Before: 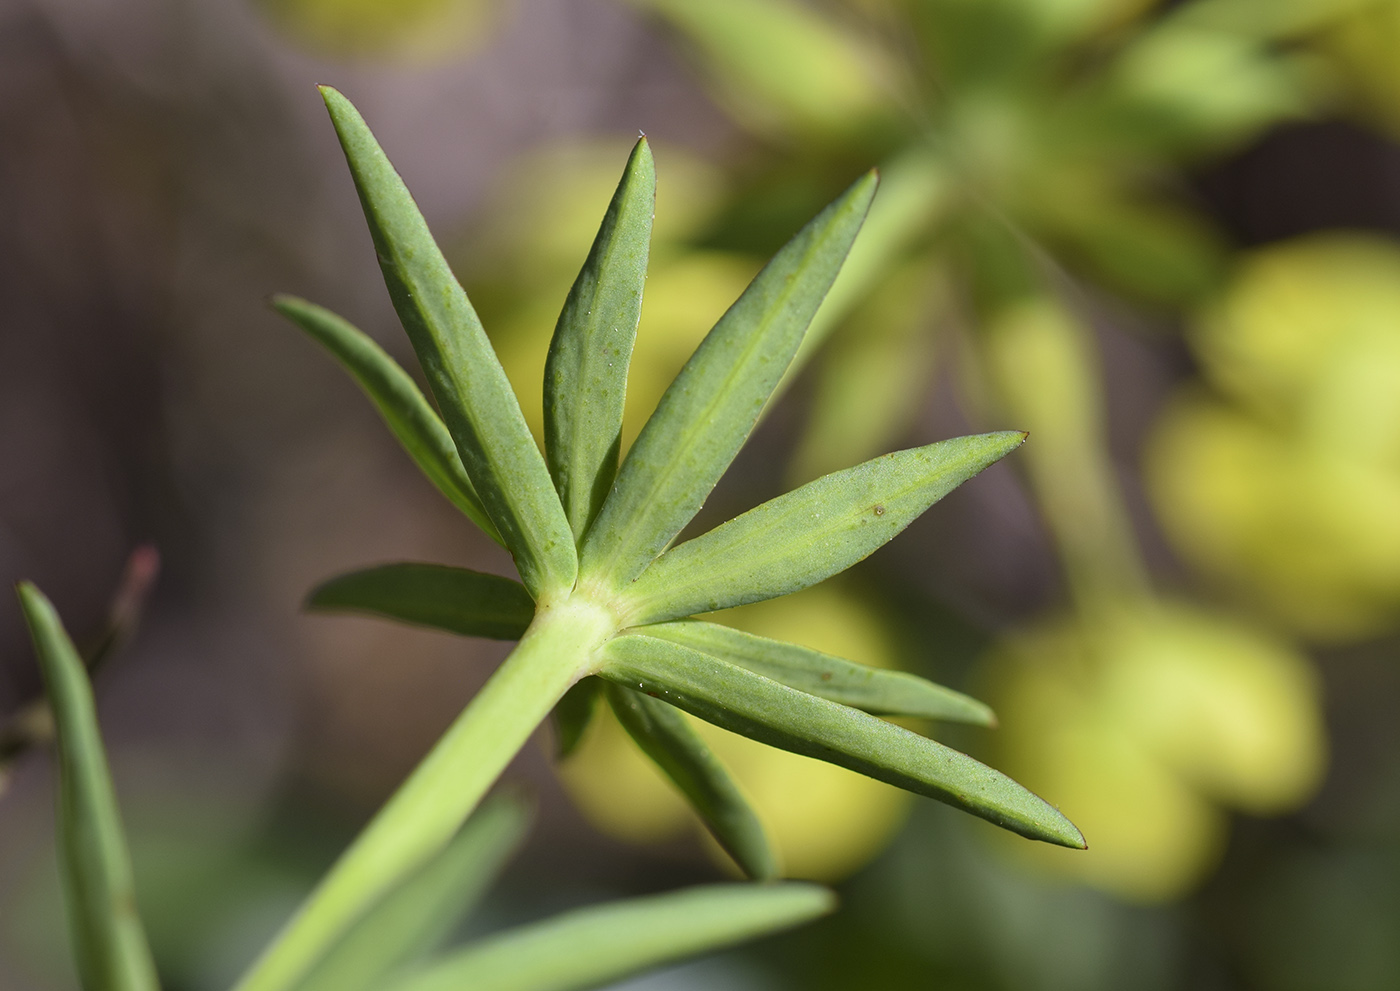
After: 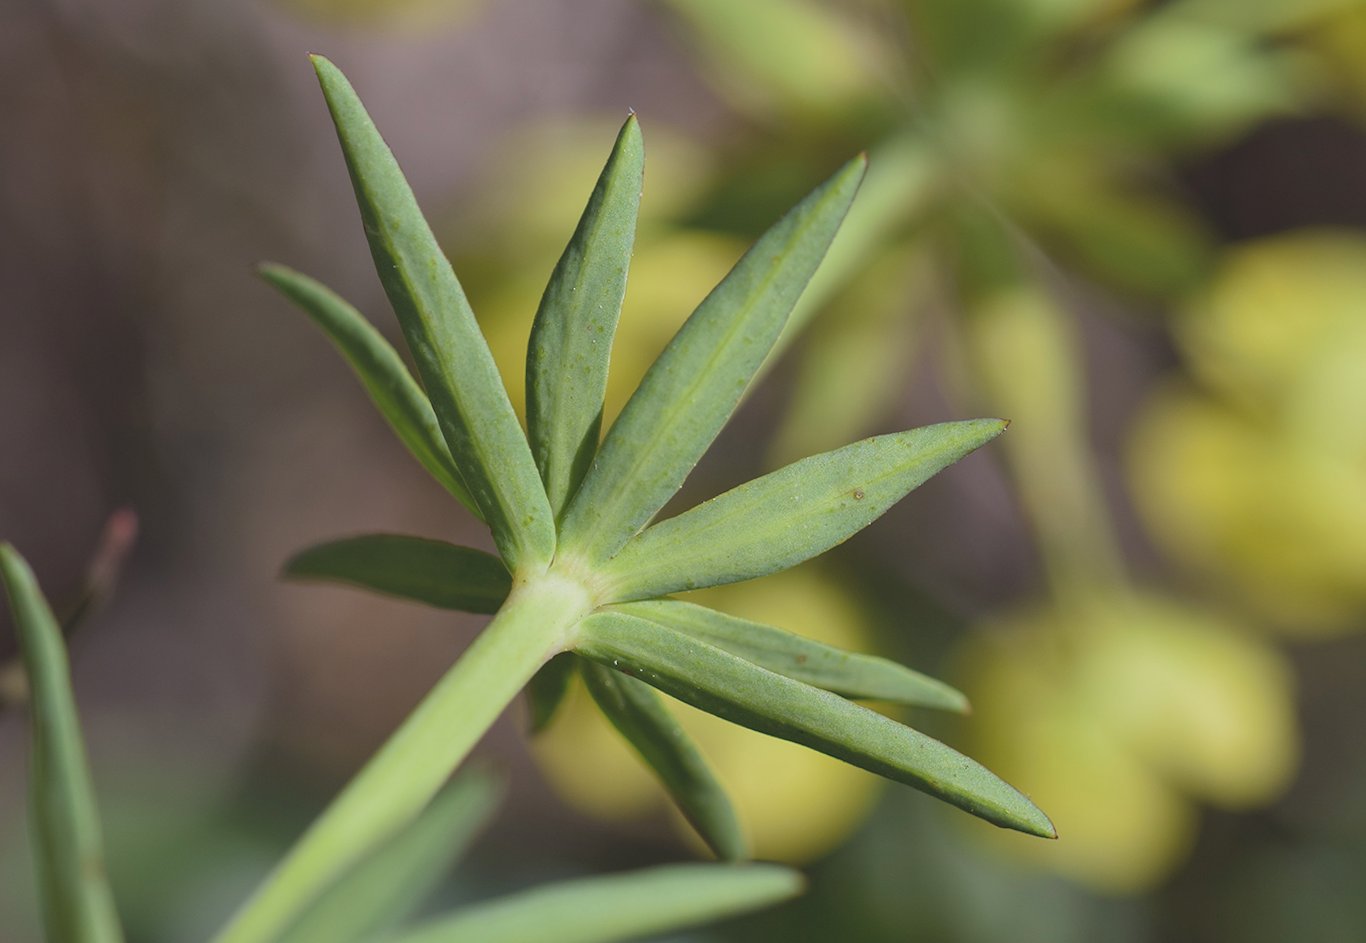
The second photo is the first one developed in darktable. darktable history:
crop and rotate: left 0.614%, top 0.179%, bottom 0.309%
rotate and perspective: rotation 1.57°, crop left 0.018, crop right 0.982, crop top 0.039, crop bottom 0.961
color balance: contrast 6.48%, output saturation 113.3%
contrast brightness saturation: contrast -0.26, saturation -0.43
